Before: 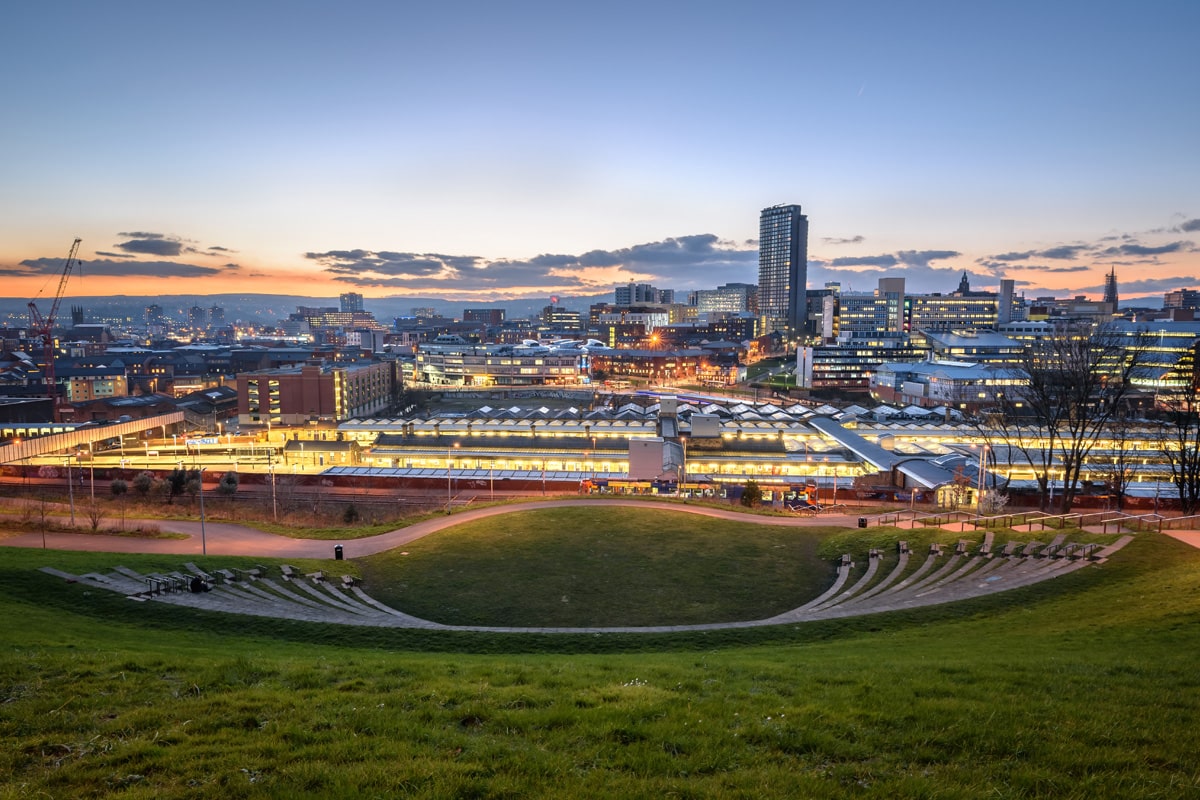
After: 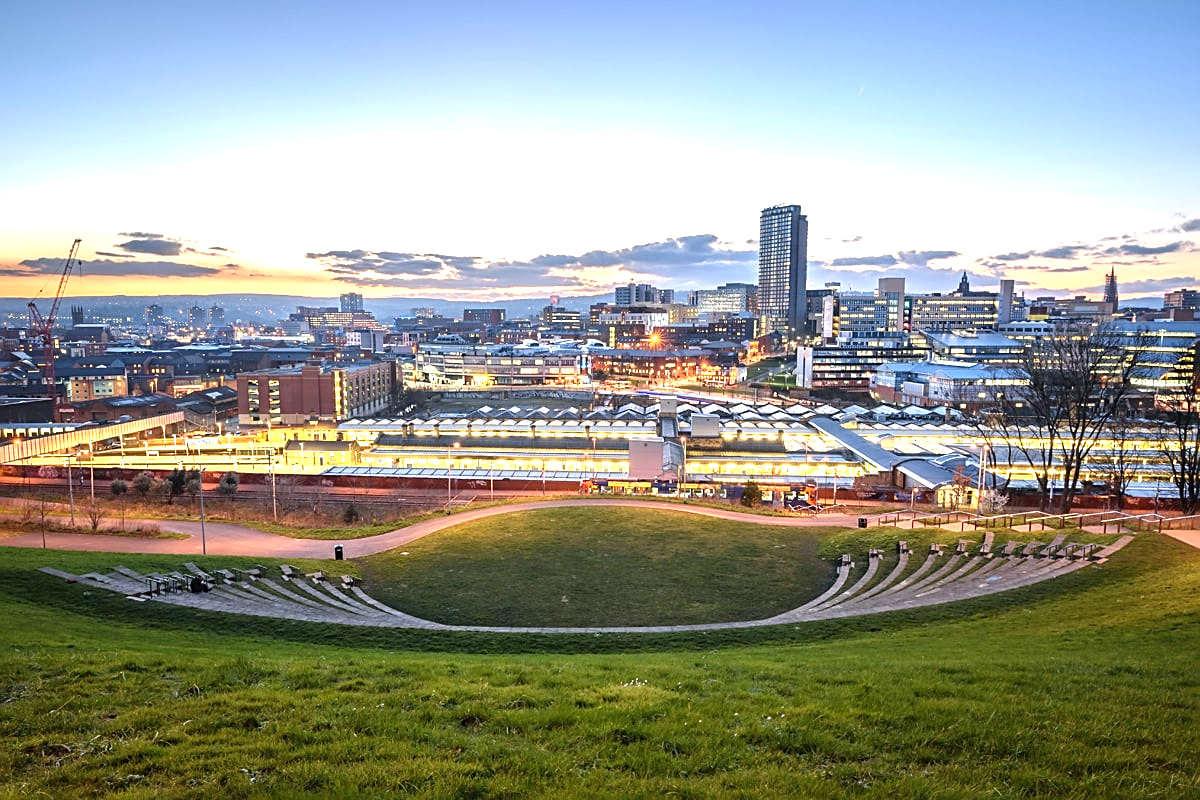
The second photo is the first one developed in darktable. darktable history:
sharpen: on, module defaults
exposure: black level correction 0, exposure 1.001 EV, compensate exposure bias true, compensate highlight preservation false
